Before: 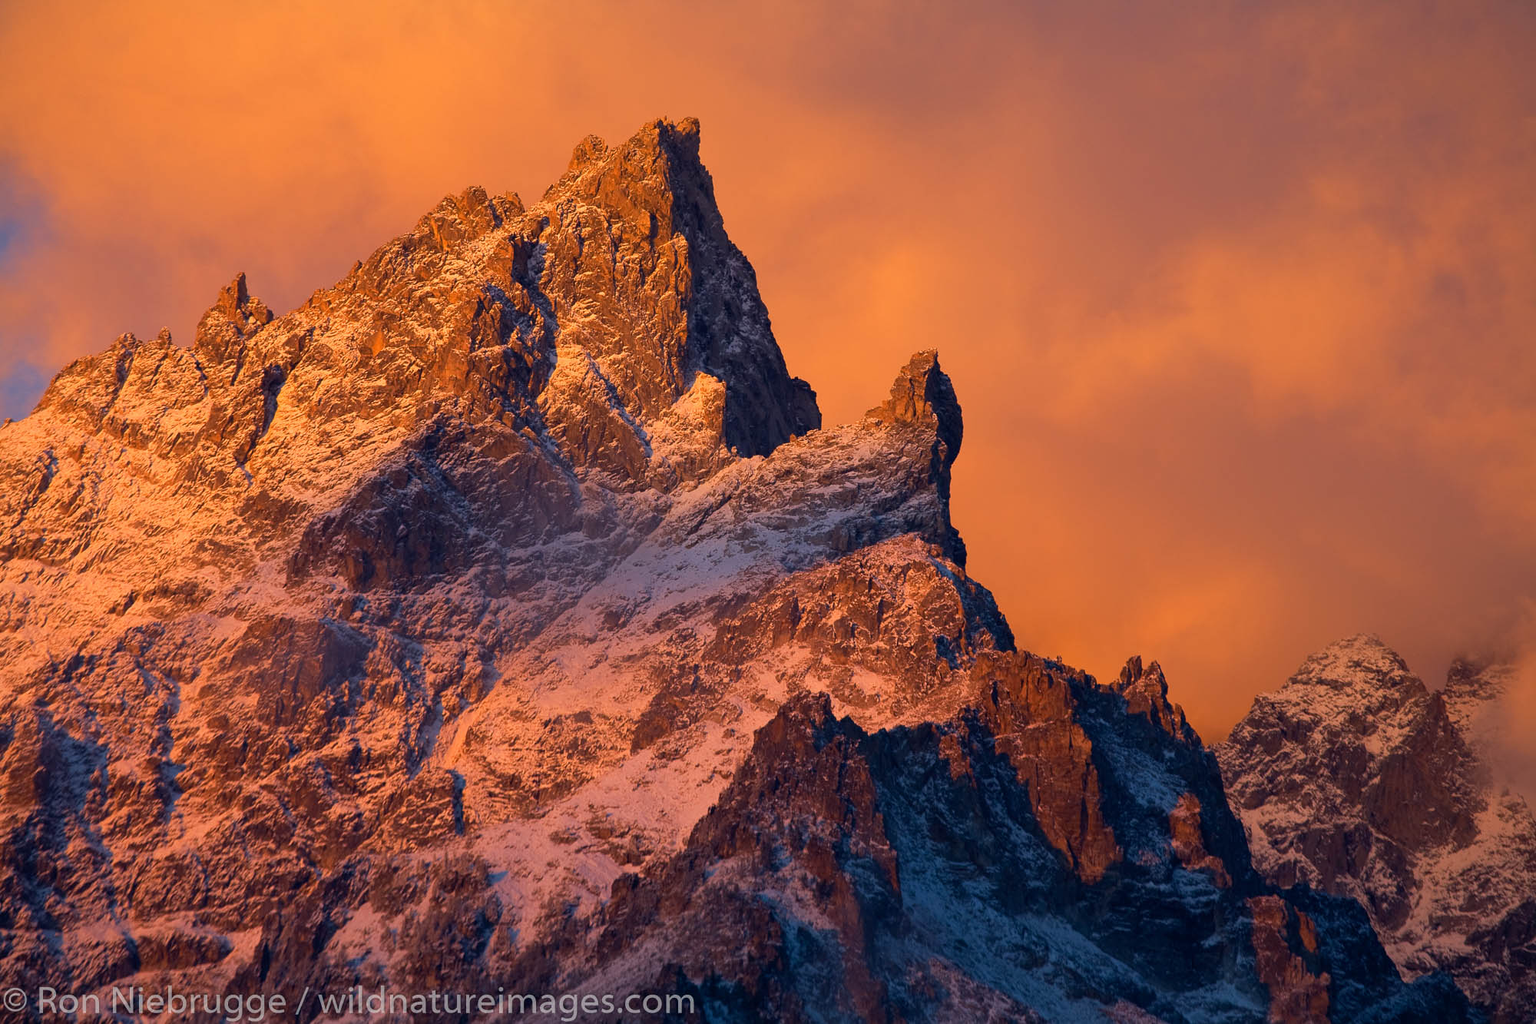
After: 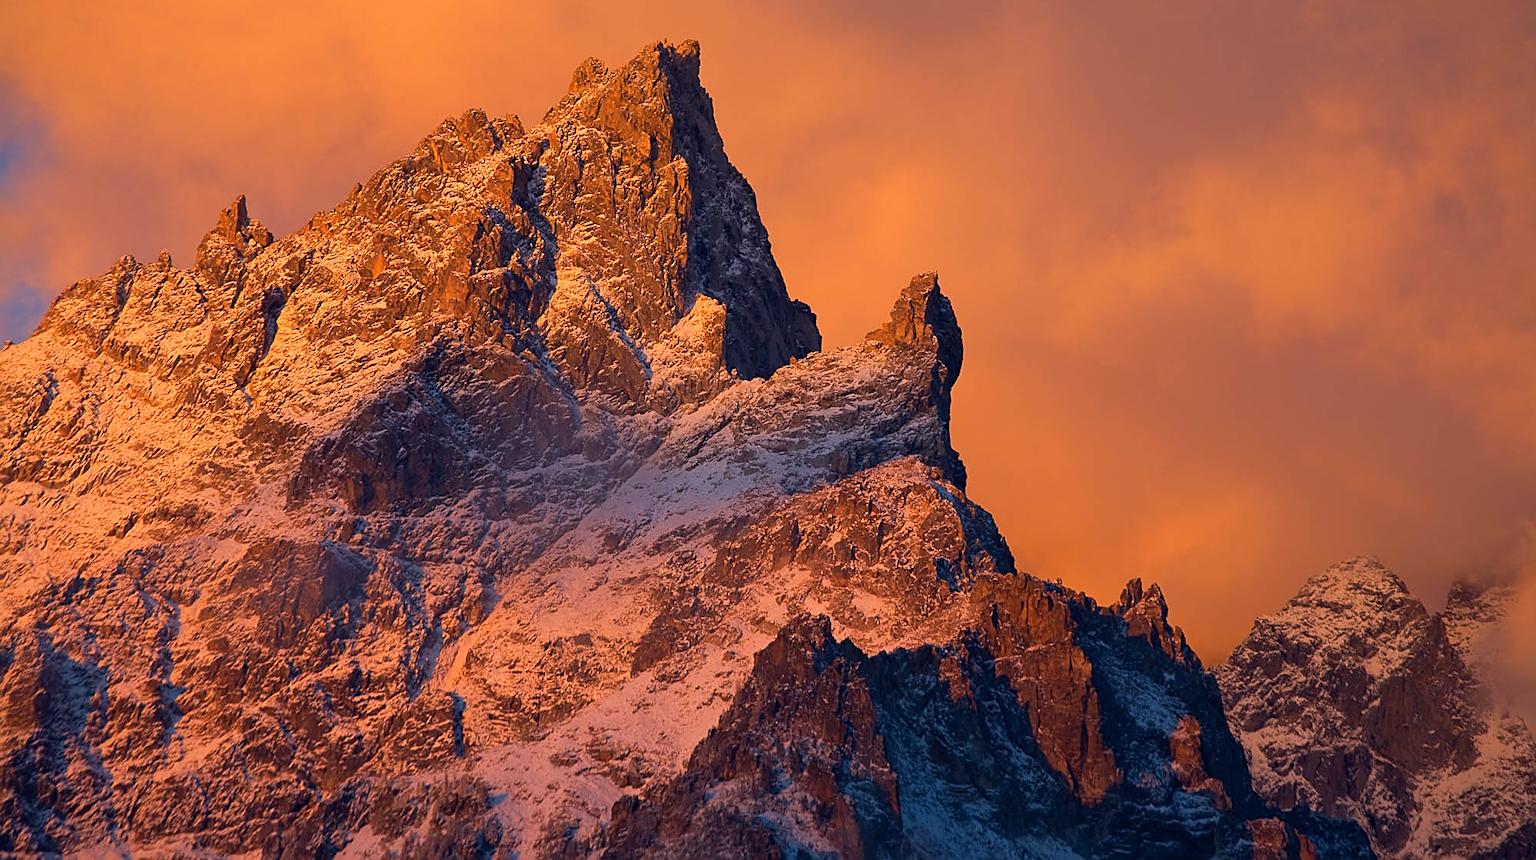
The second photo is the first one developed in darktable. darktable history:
crop: top 7.601%, bottom 8.286%
sharpen: on, module defaults
